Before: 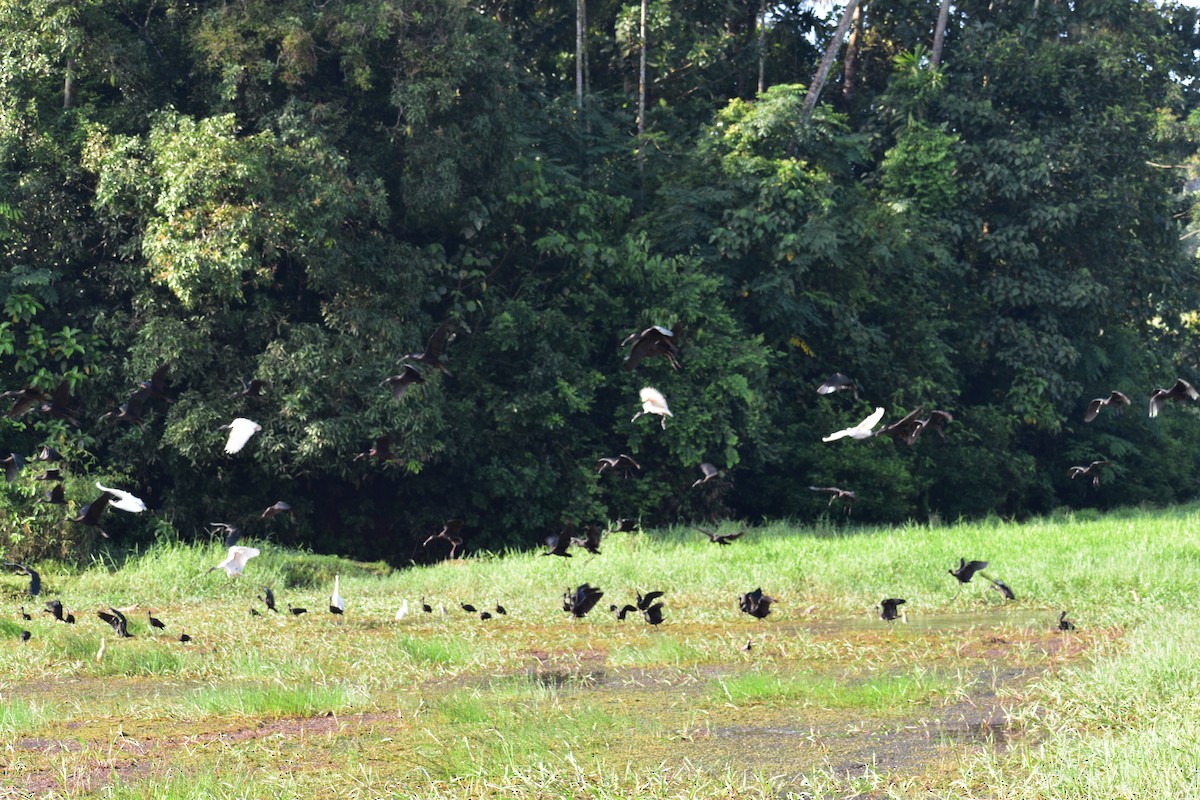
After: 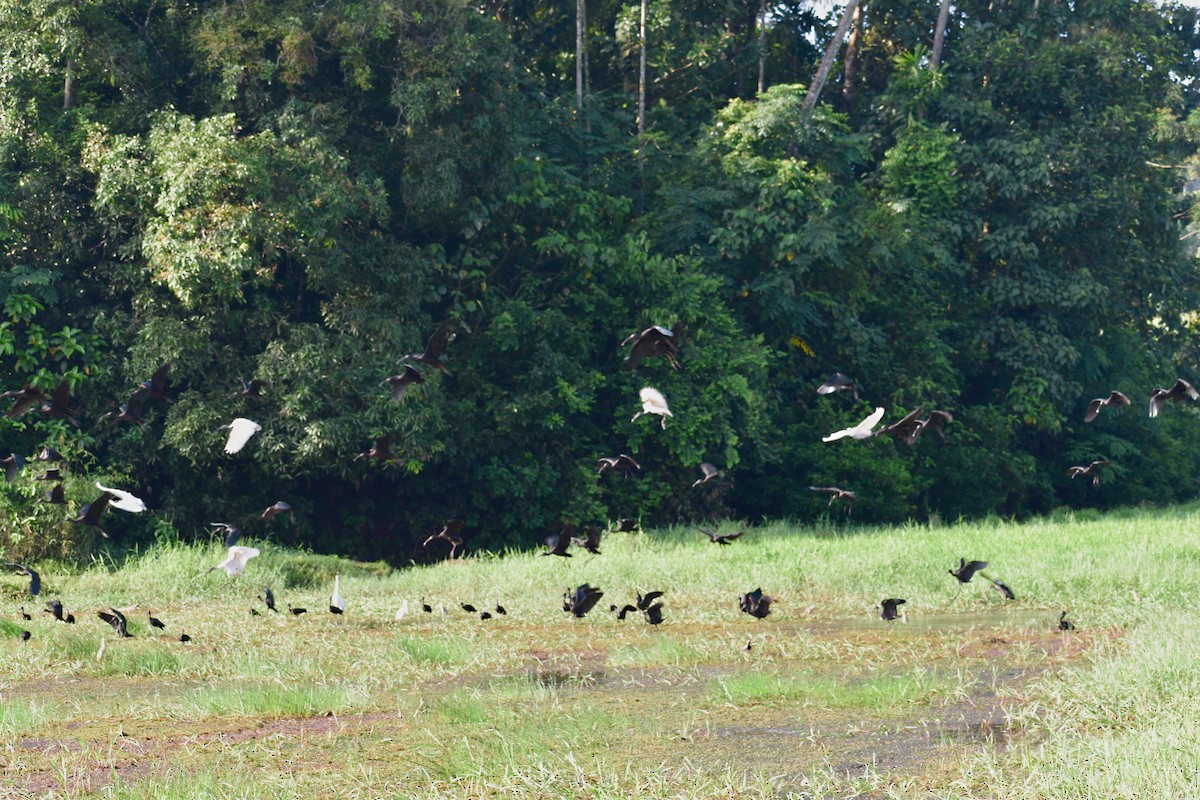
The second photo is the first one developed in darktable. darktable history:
exposure: compensate highlight preservation false
color balance rgb: shadows lift › chroma 1%, shadows lift › hue 113°, highlights gain › chroma 0.2%, highlights gain › hue 333°, perceptual saturation grading › global saturation 20%, perceptual saturation grading › highlights -50%, perceptual saturation grading › shadows 25%, contrast -10%
sharpen: radius 5.325, amount 0.312, threshold 26.433
